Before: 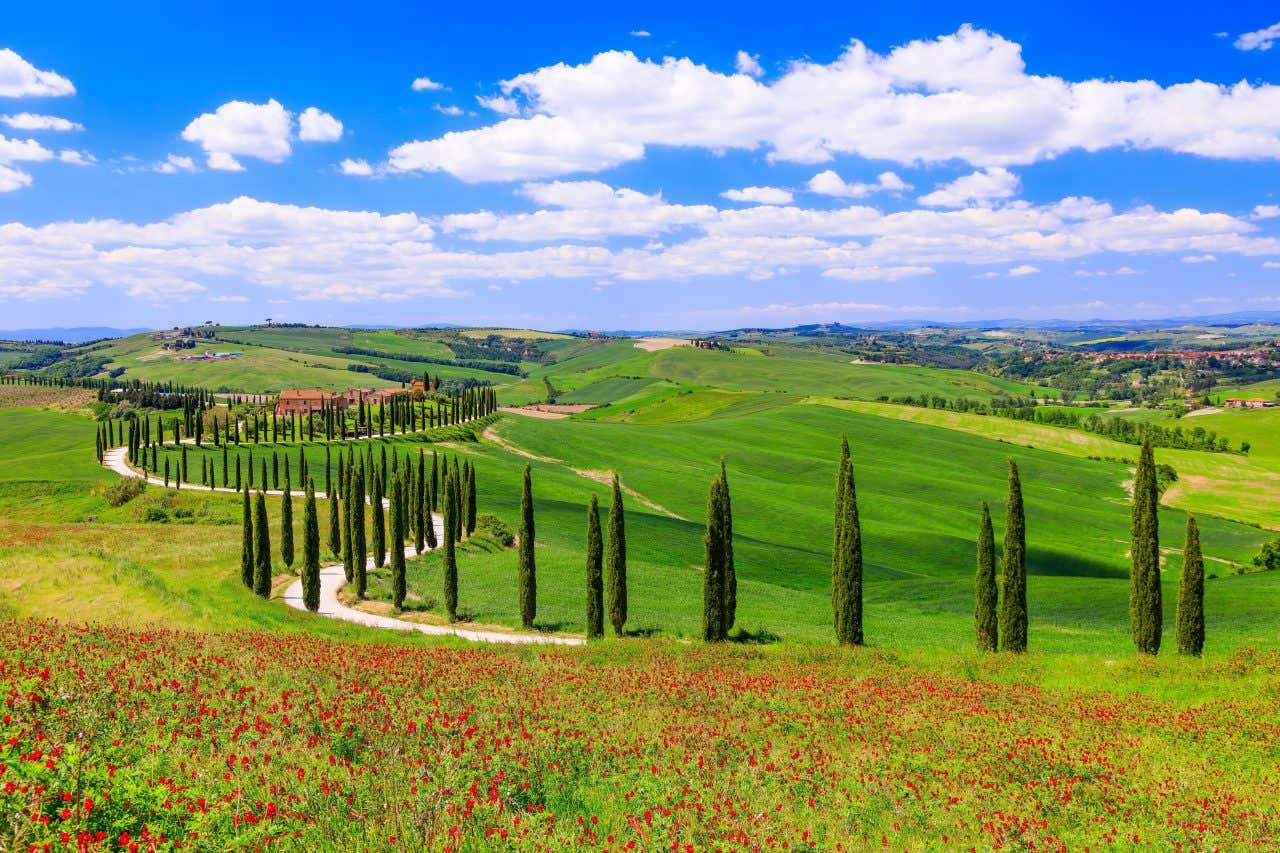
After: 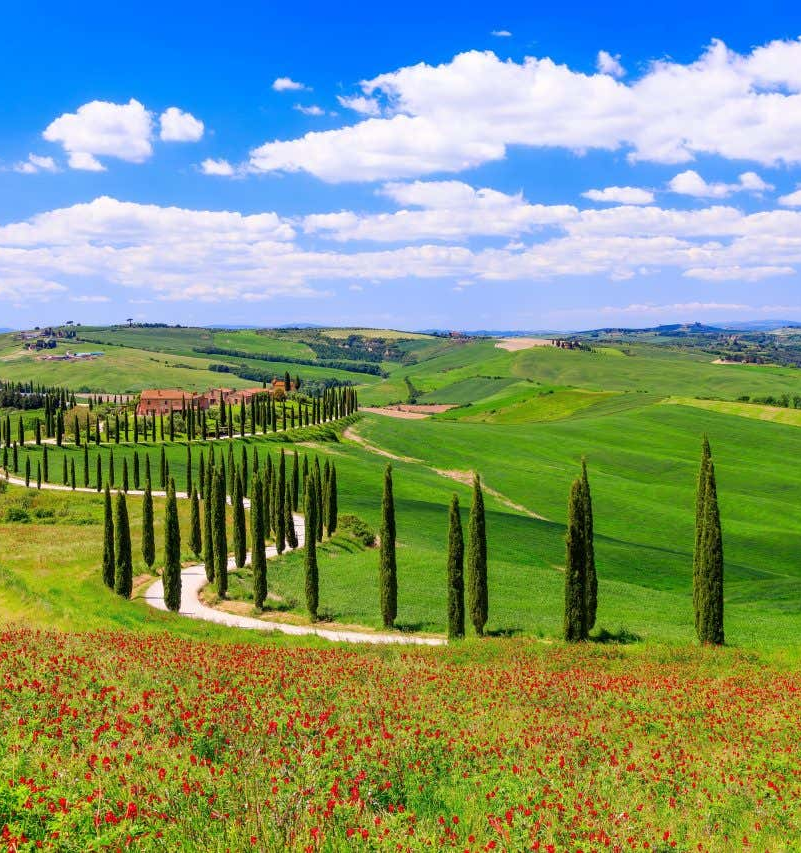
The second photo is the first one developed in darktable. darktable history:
crop: left 10.875%, right 26.473%
